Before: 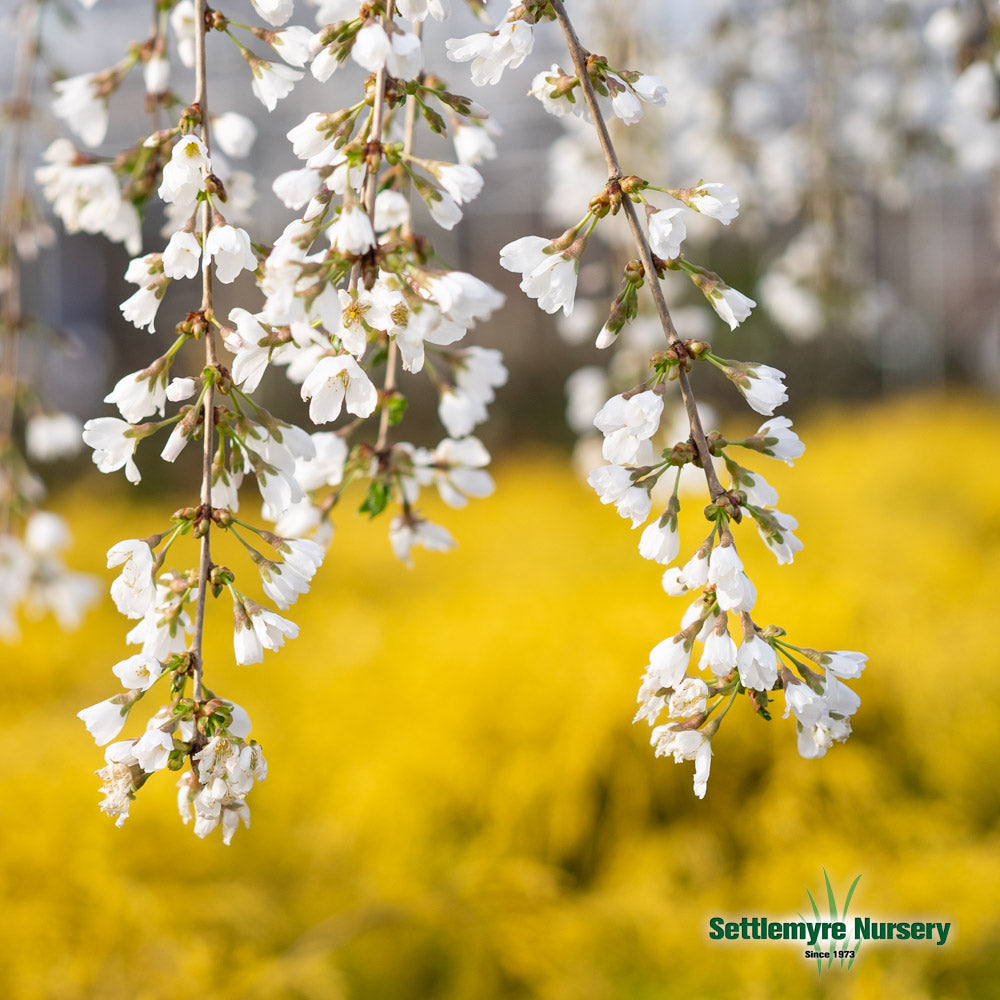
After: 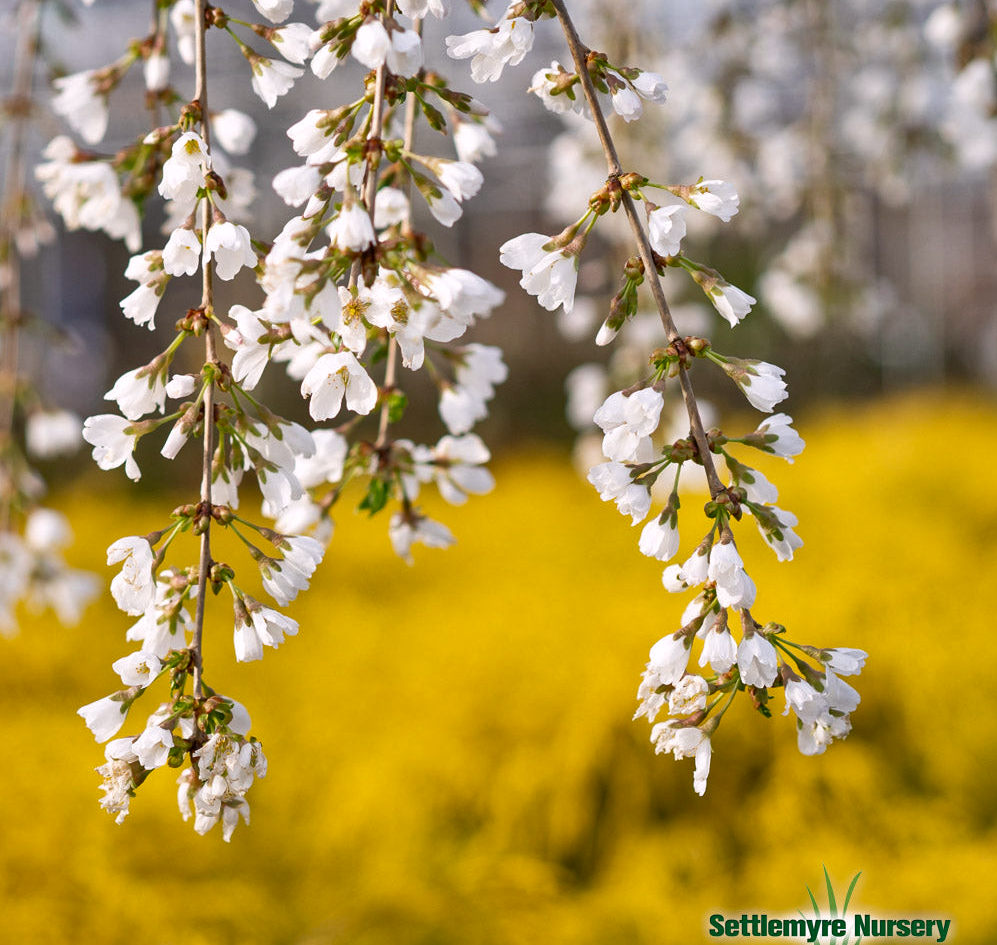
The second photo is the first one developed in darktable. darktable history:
color correction: highlights a* 3.14, highlights b* -1.26, shadows a* -0.093, shadows b* 2.41, saturation 0.979
haze removal: compatibility mode true, adaptive false
crop: top 0.363%, right 0.265%, bottom 5.097%
shadows and highlights: shadows 61.24, highlights -60.41, soften with gaussian
